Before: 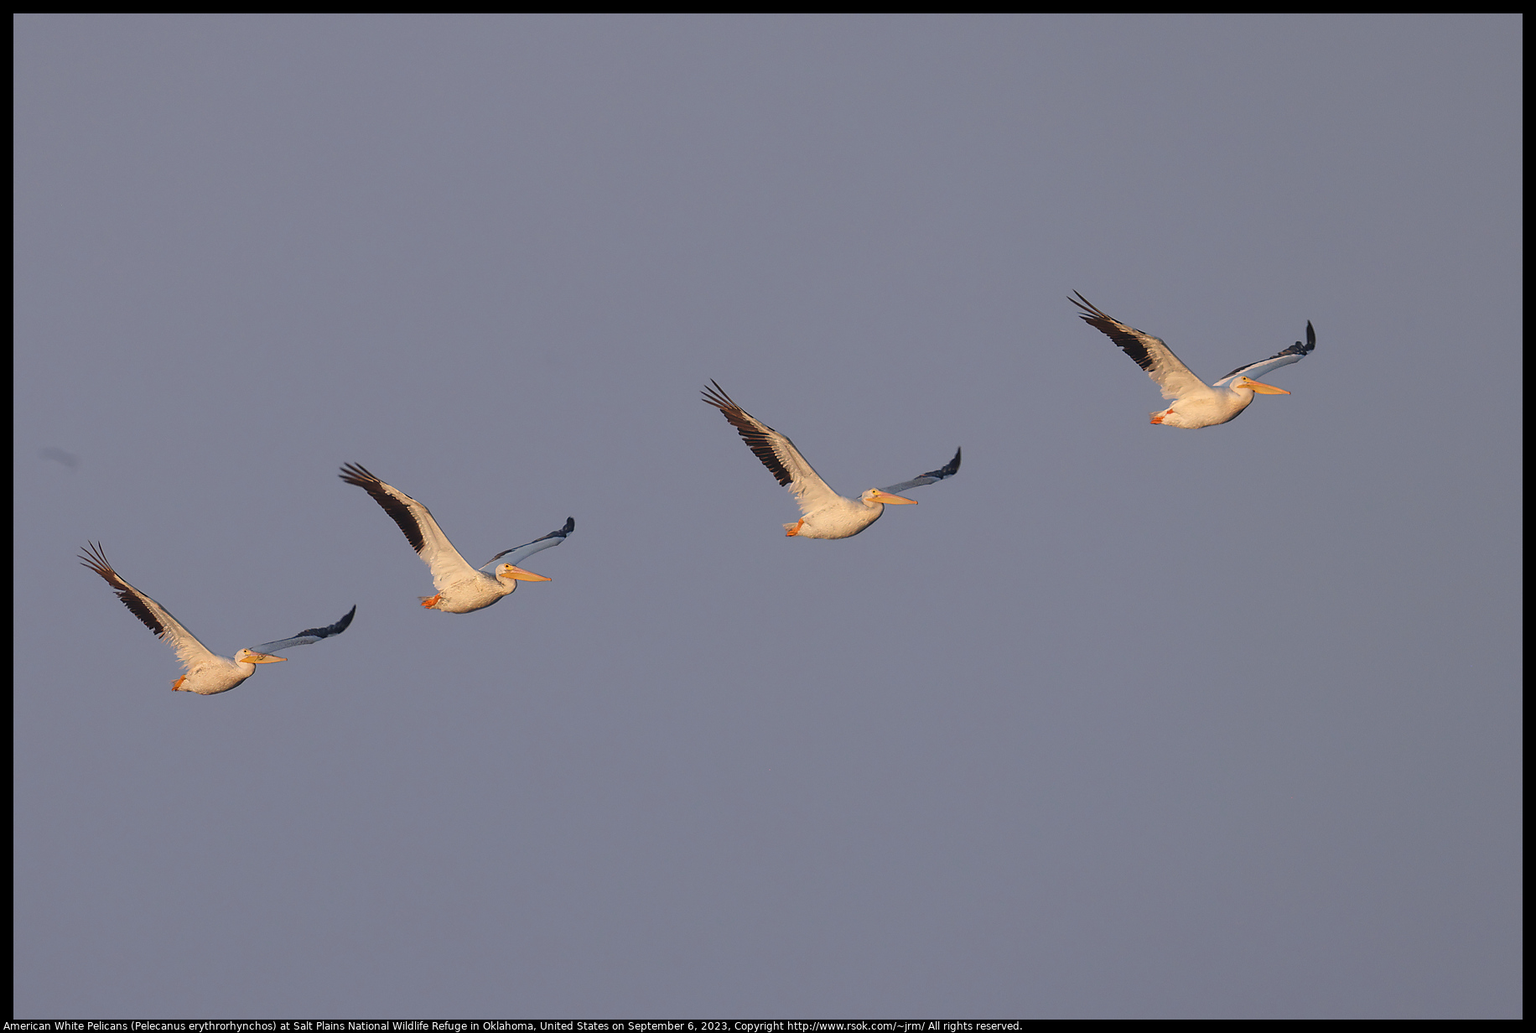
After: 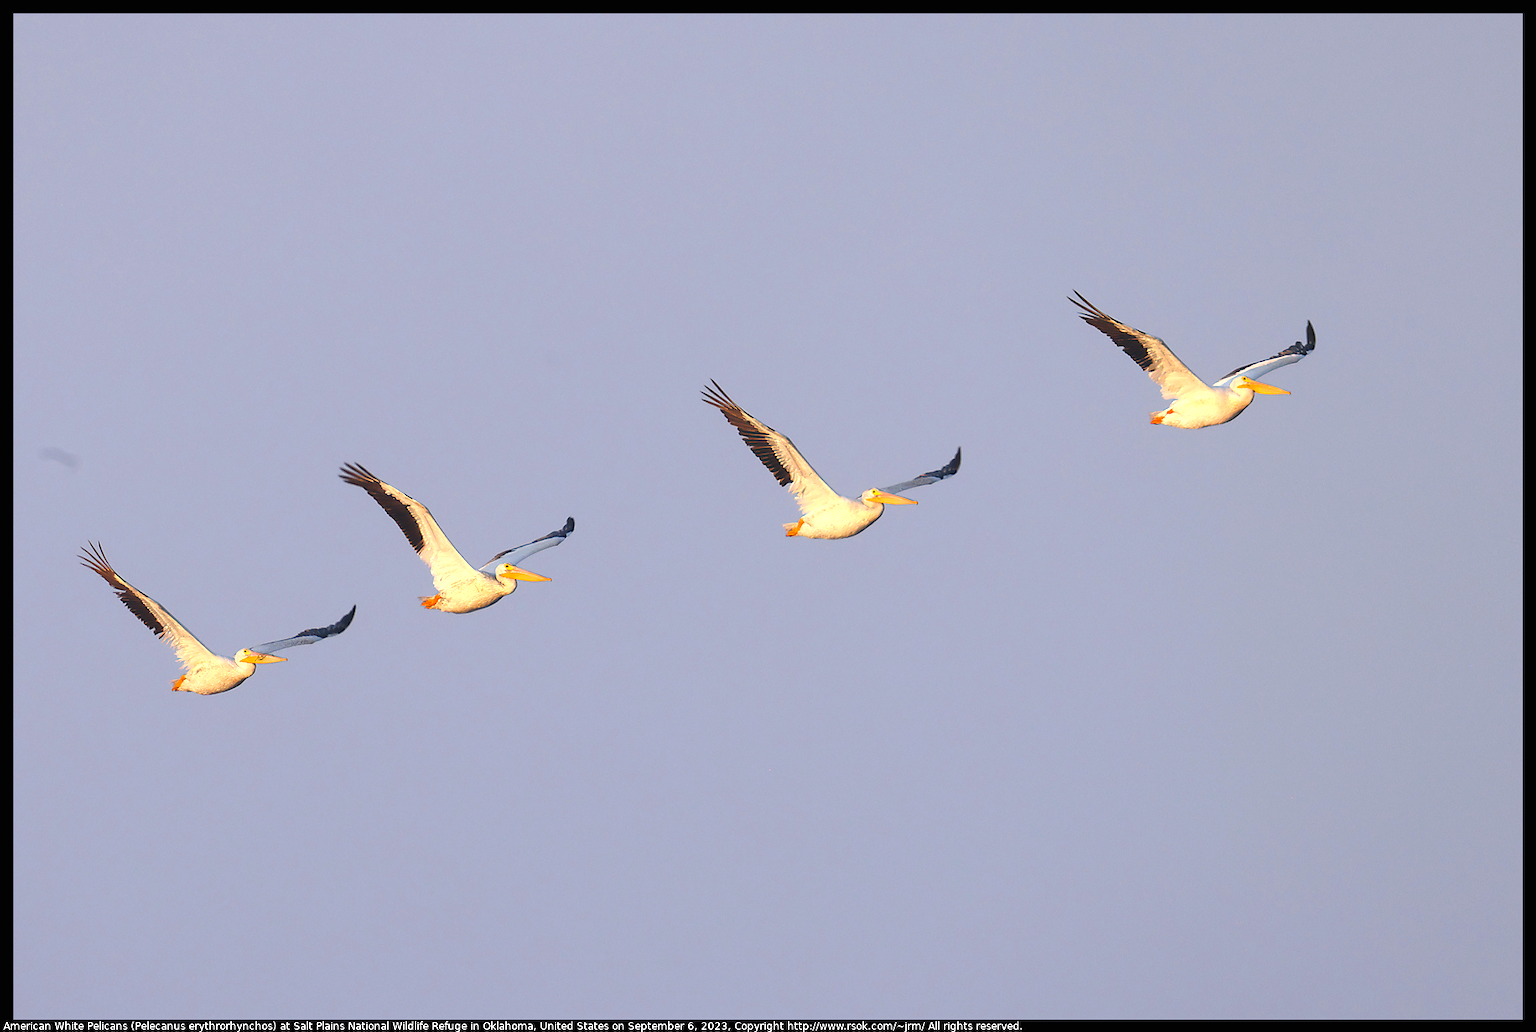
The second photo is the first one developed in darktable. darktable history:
color balance rgb: perceptual saturation grading › global saturation 19.642%
exposure: black level correction 0, exposure 1.001 EV, compensate highlight preservation false
